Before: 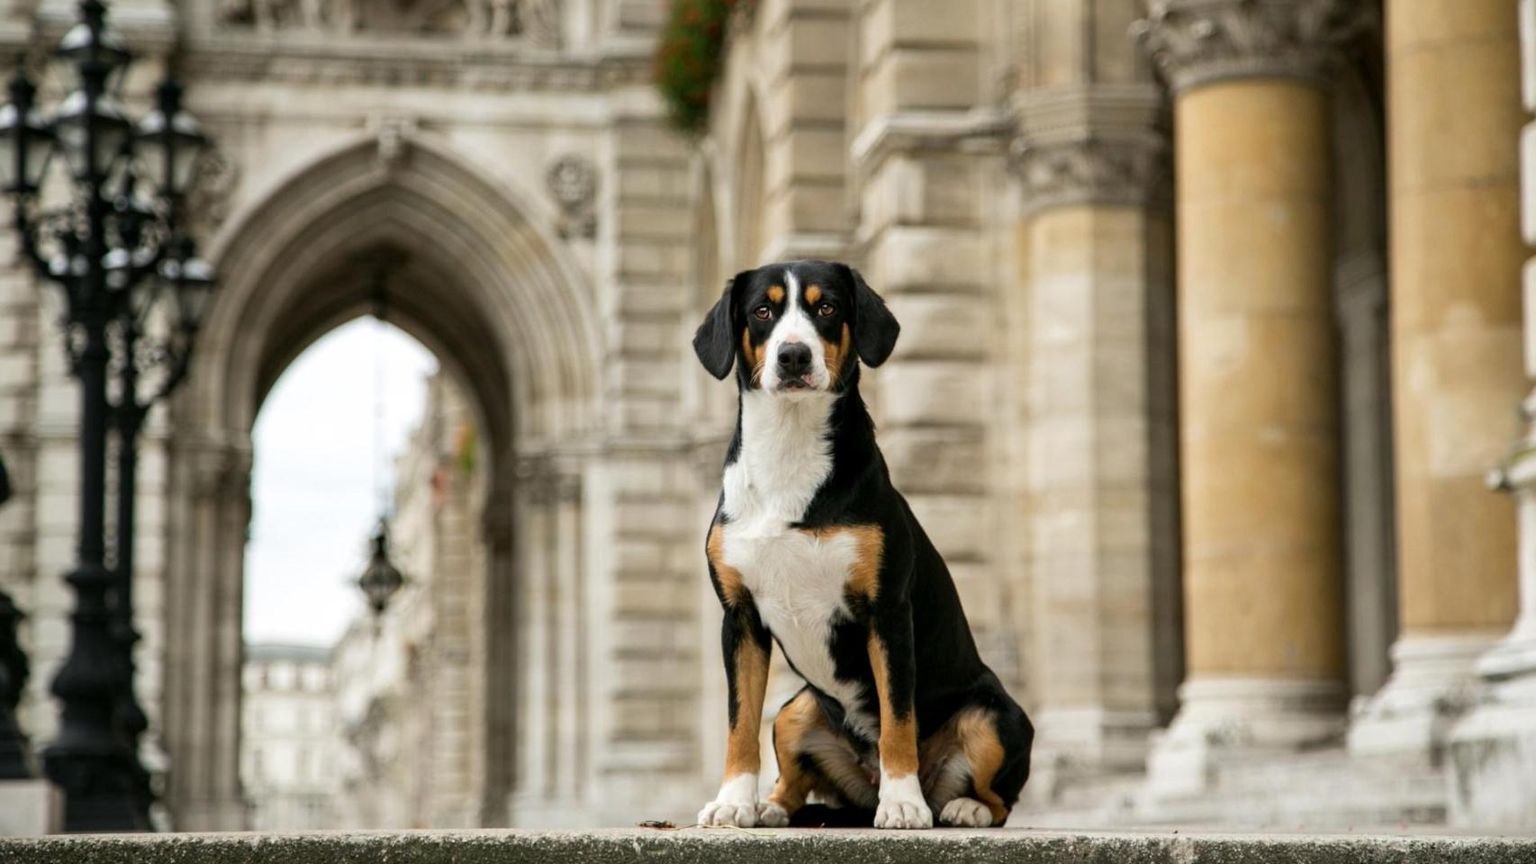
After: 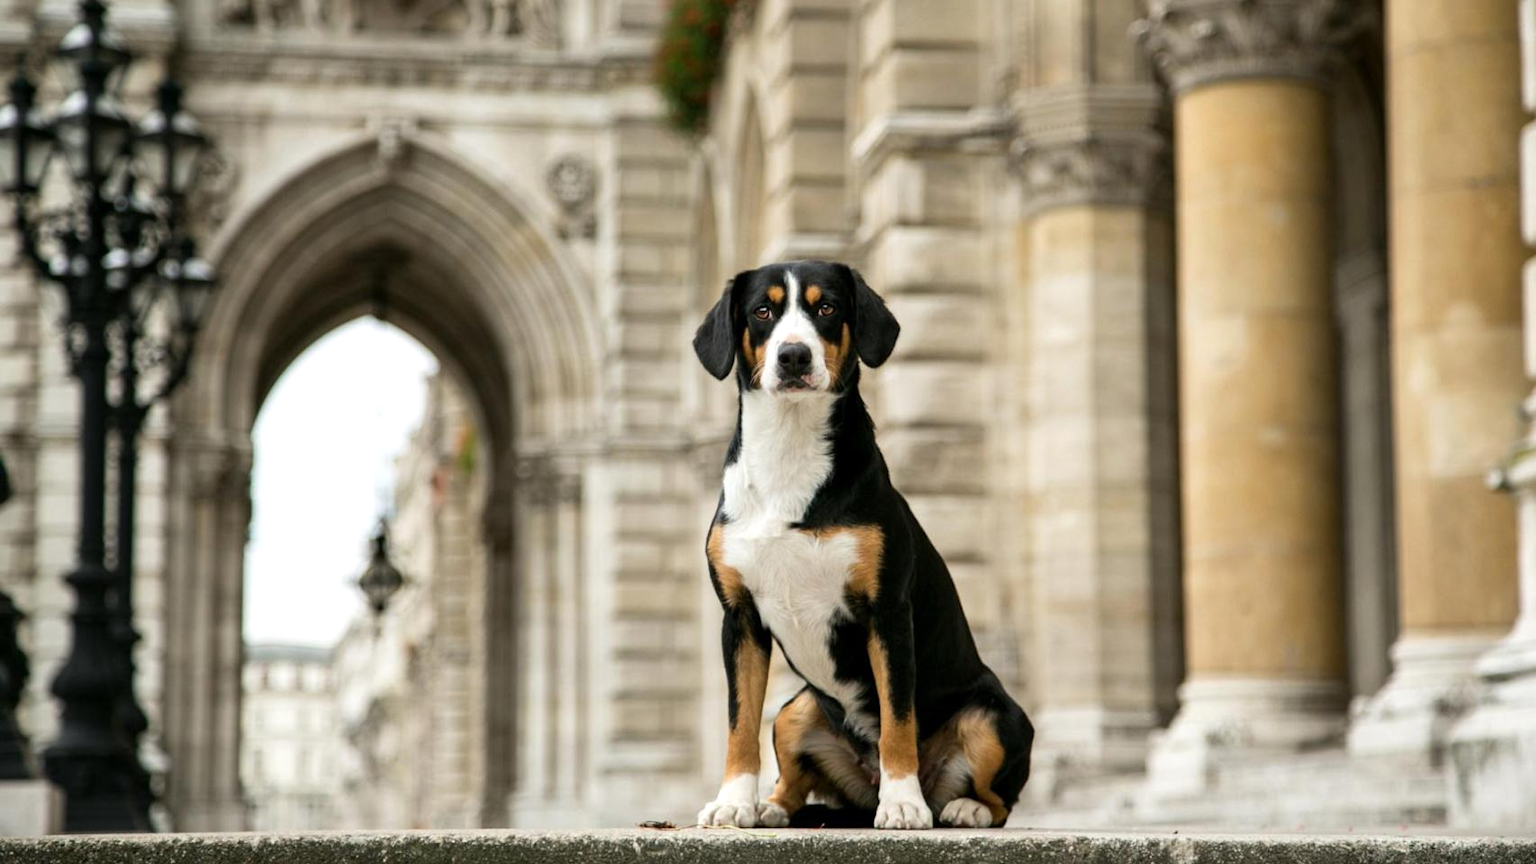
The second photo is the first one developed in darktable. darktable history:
shadows and highlights: shadows -12.7, white point adjustment 3.97, highlights 26.91
